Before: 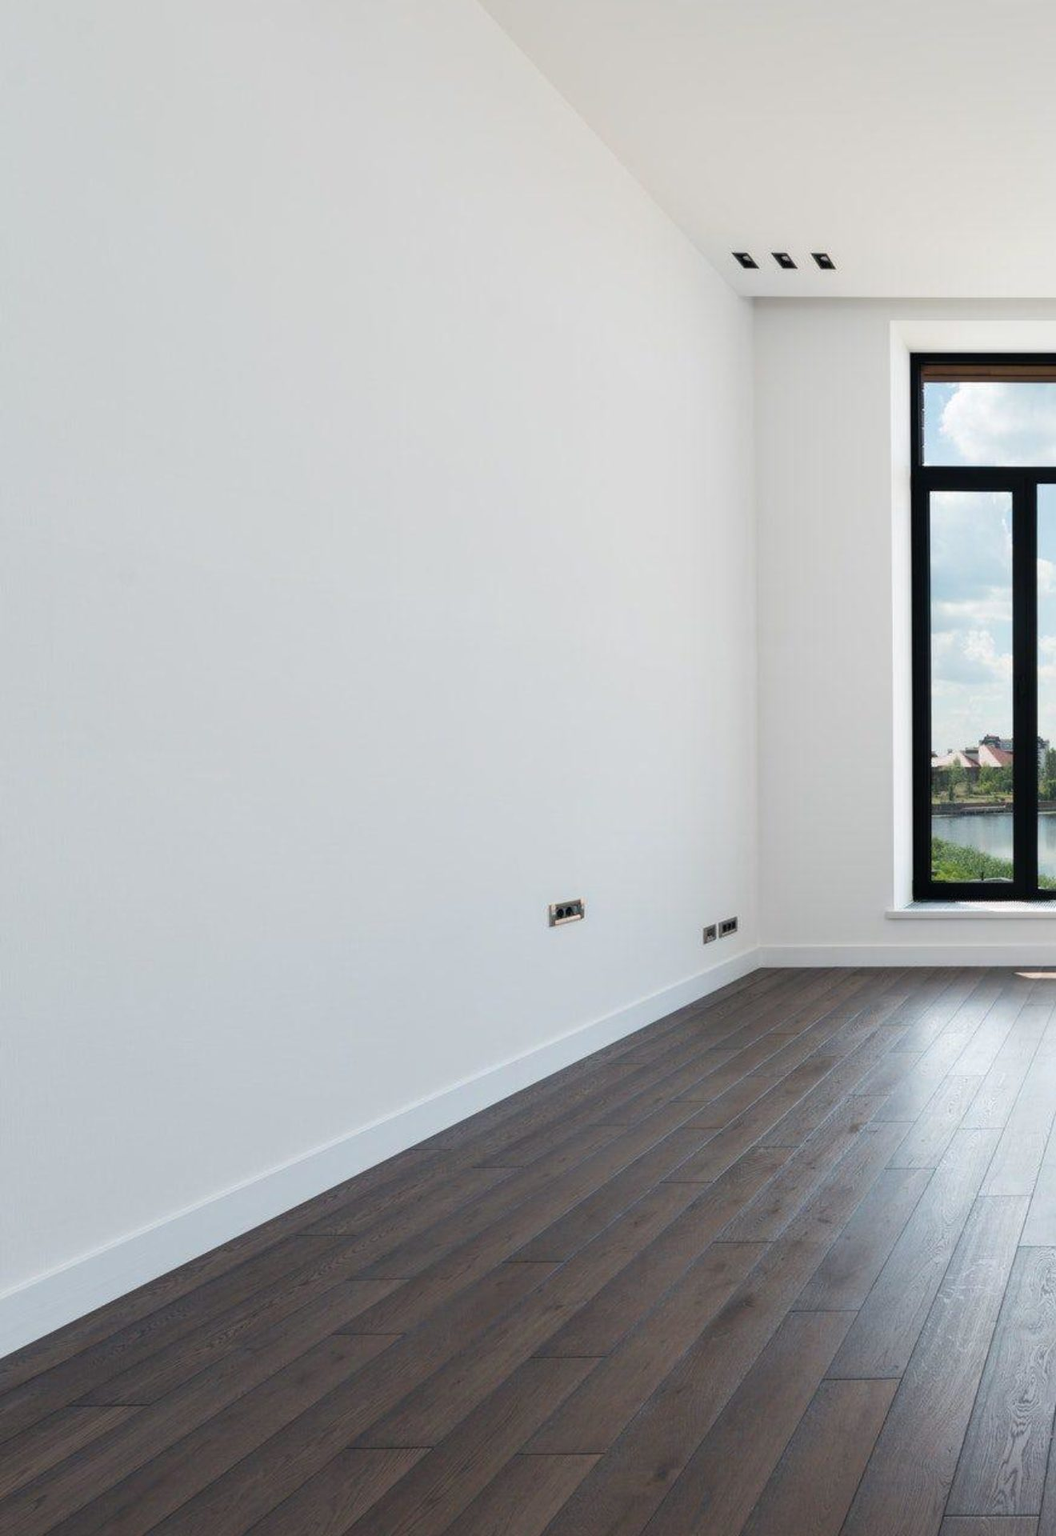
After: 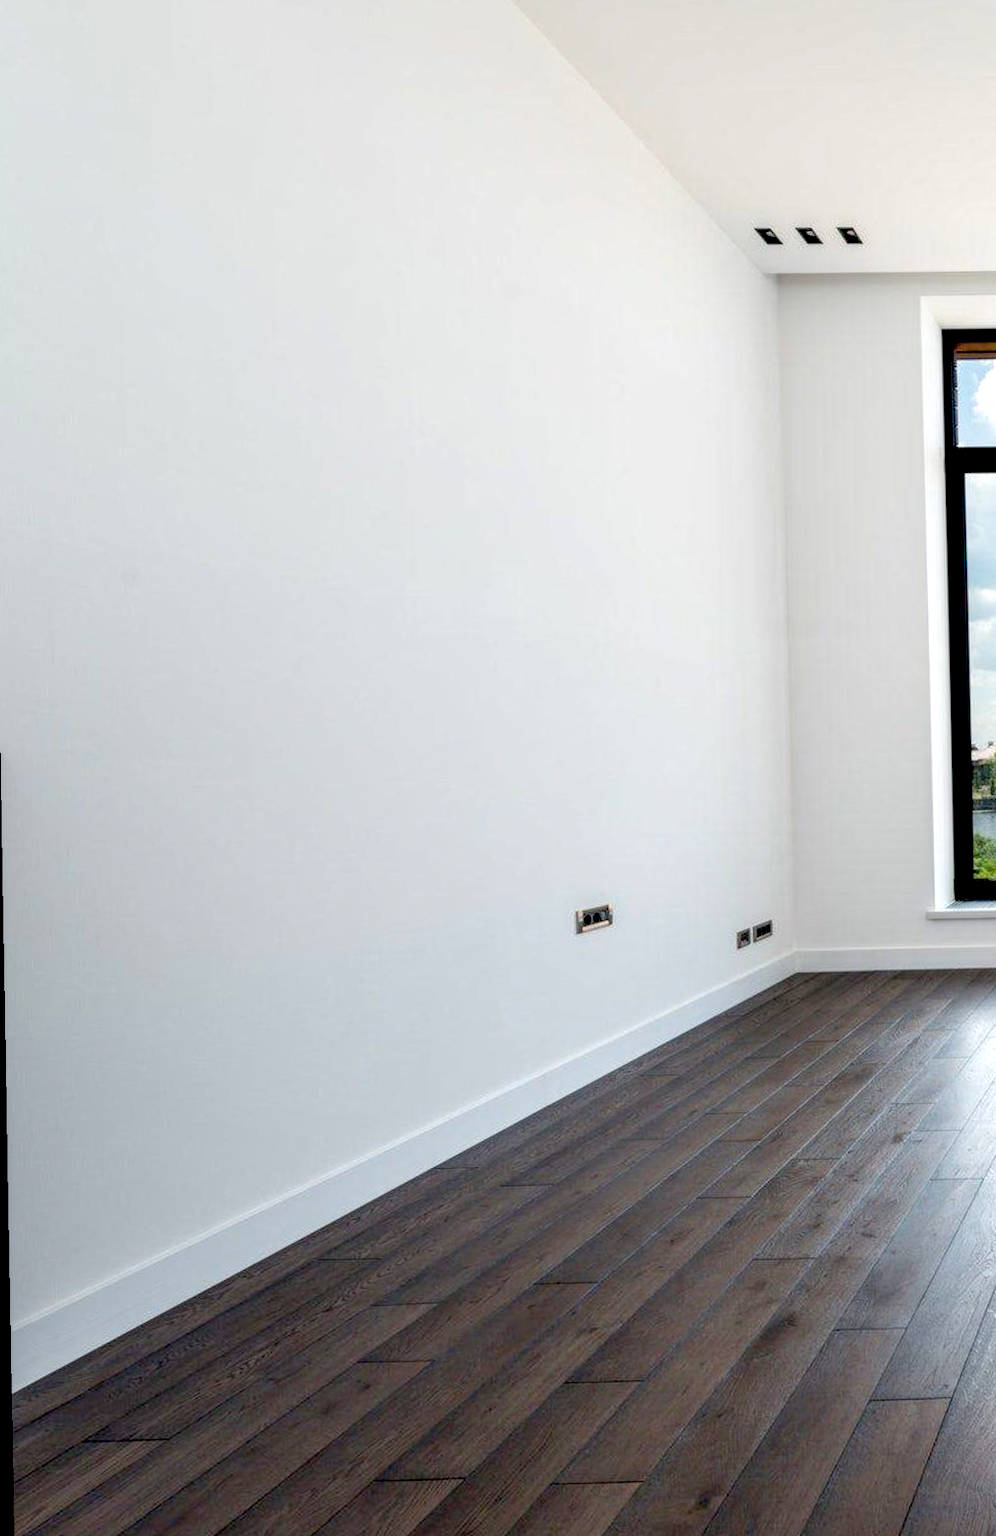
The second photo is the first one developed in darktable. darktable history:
crop: right 9.509%, bottom 0.031%
exposure: black level correction 0.031, exposure 0.304 EV, compensate highlight preservation false
local contrast: on, module defaults
rotate and perspective: rotation -1°, crop left 0.011, crop right 0.989, crop top 0.025, crop bottom 0.975
